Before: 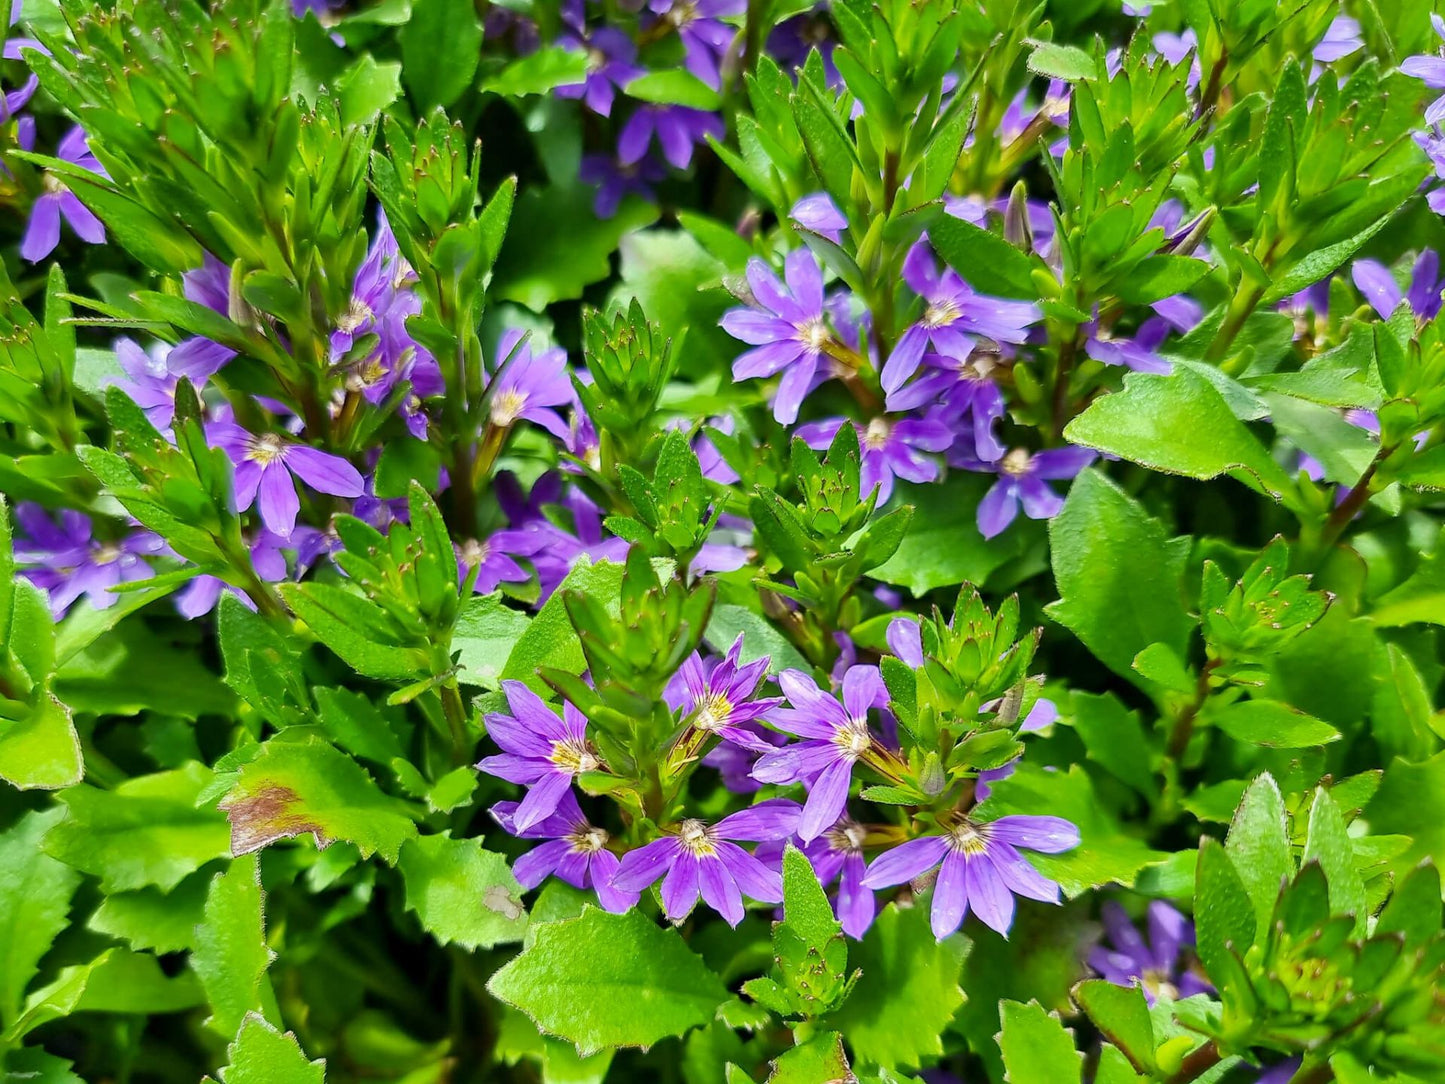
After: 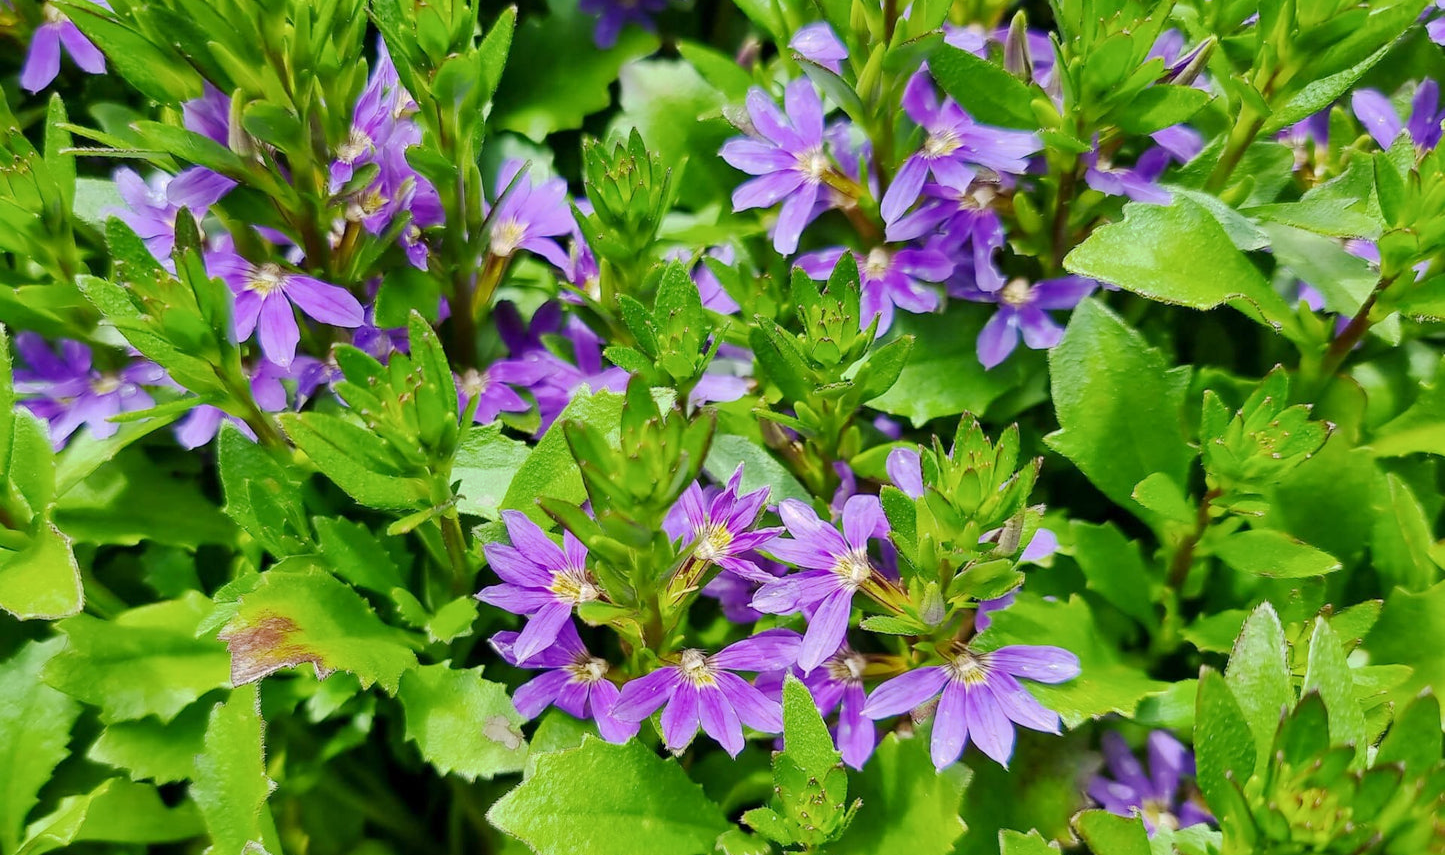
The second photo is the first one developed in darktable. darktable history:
crop and rotate: top 15.764%, bottom 5.346%
base curve: curves: ch0 [(0, 0) (0.235, 0.266) (0.503, 0.496) (0.786, 0.72) (1, 1)], preserve colors none
